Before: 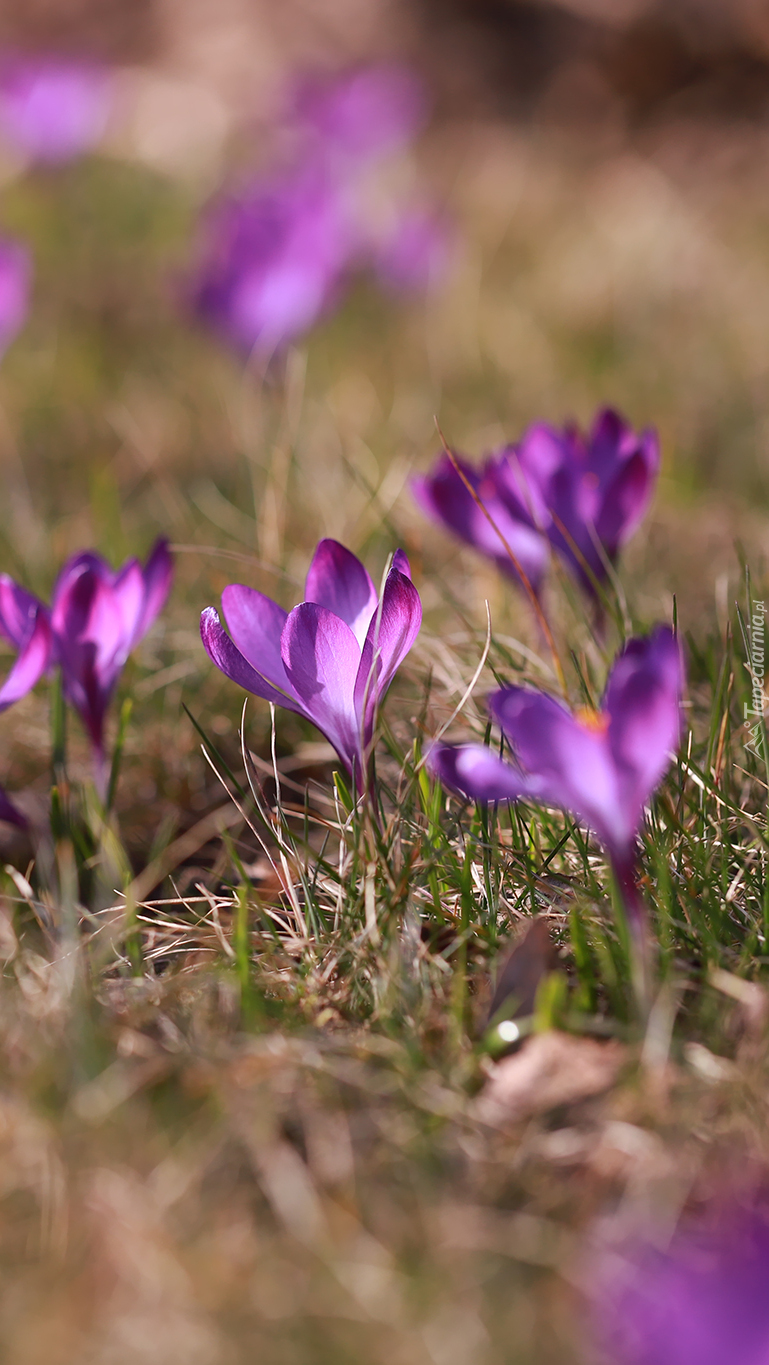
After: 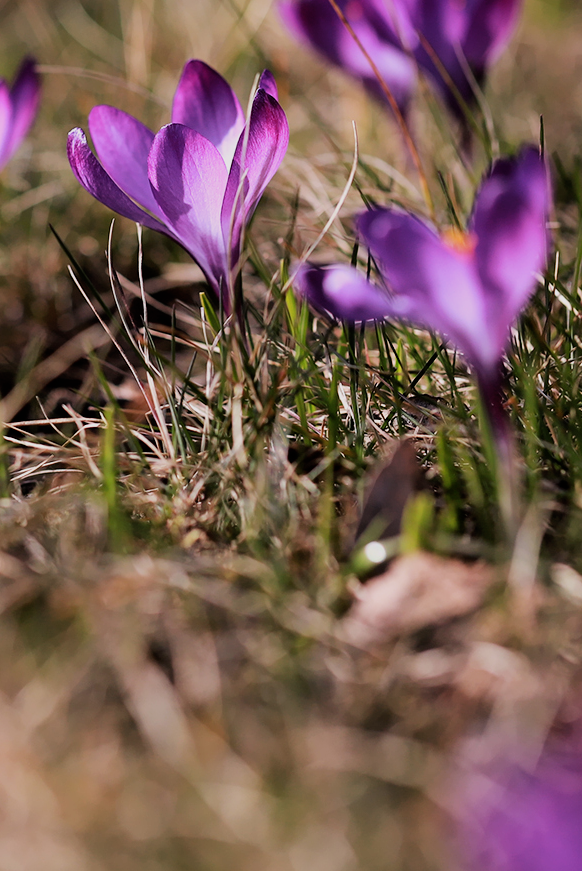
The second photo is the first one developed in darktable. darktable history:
filmic rgb: black relative exposure -5 EV, hardness 2.88, contrast 1.3, highlights saturation mix -30%
crop and rotate: left 17.299%, top 35.115%, right 7.015%, bottom 1.024%
